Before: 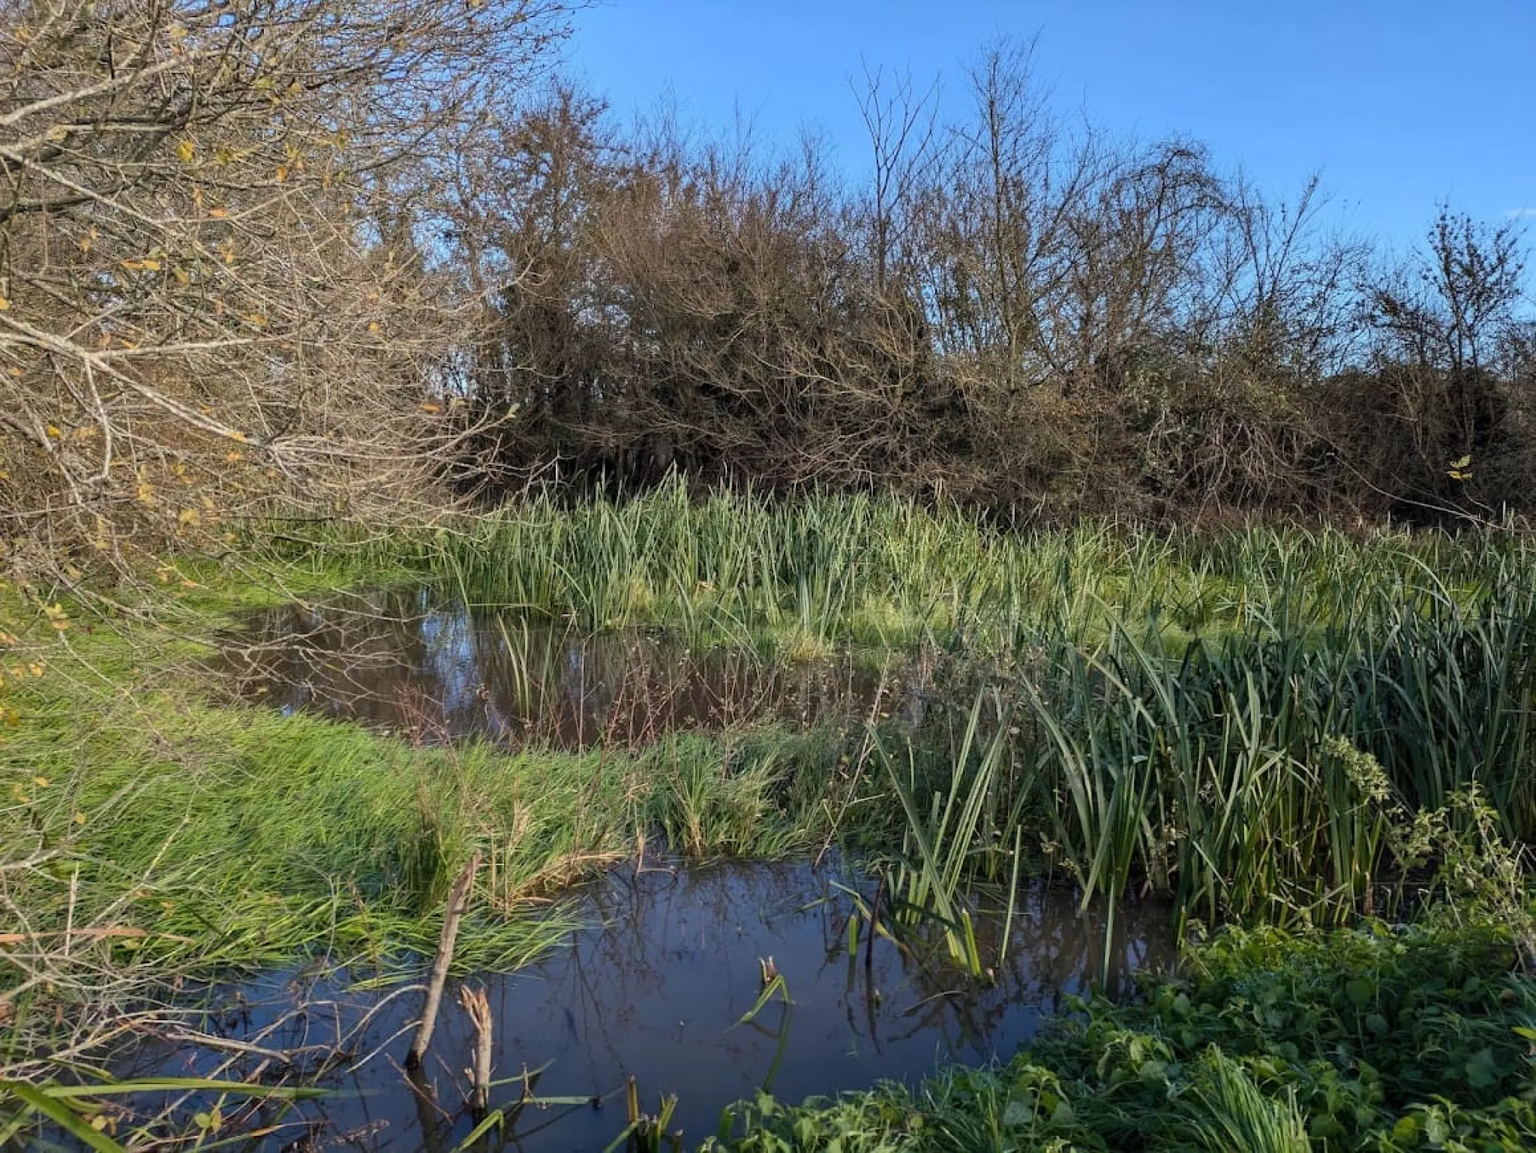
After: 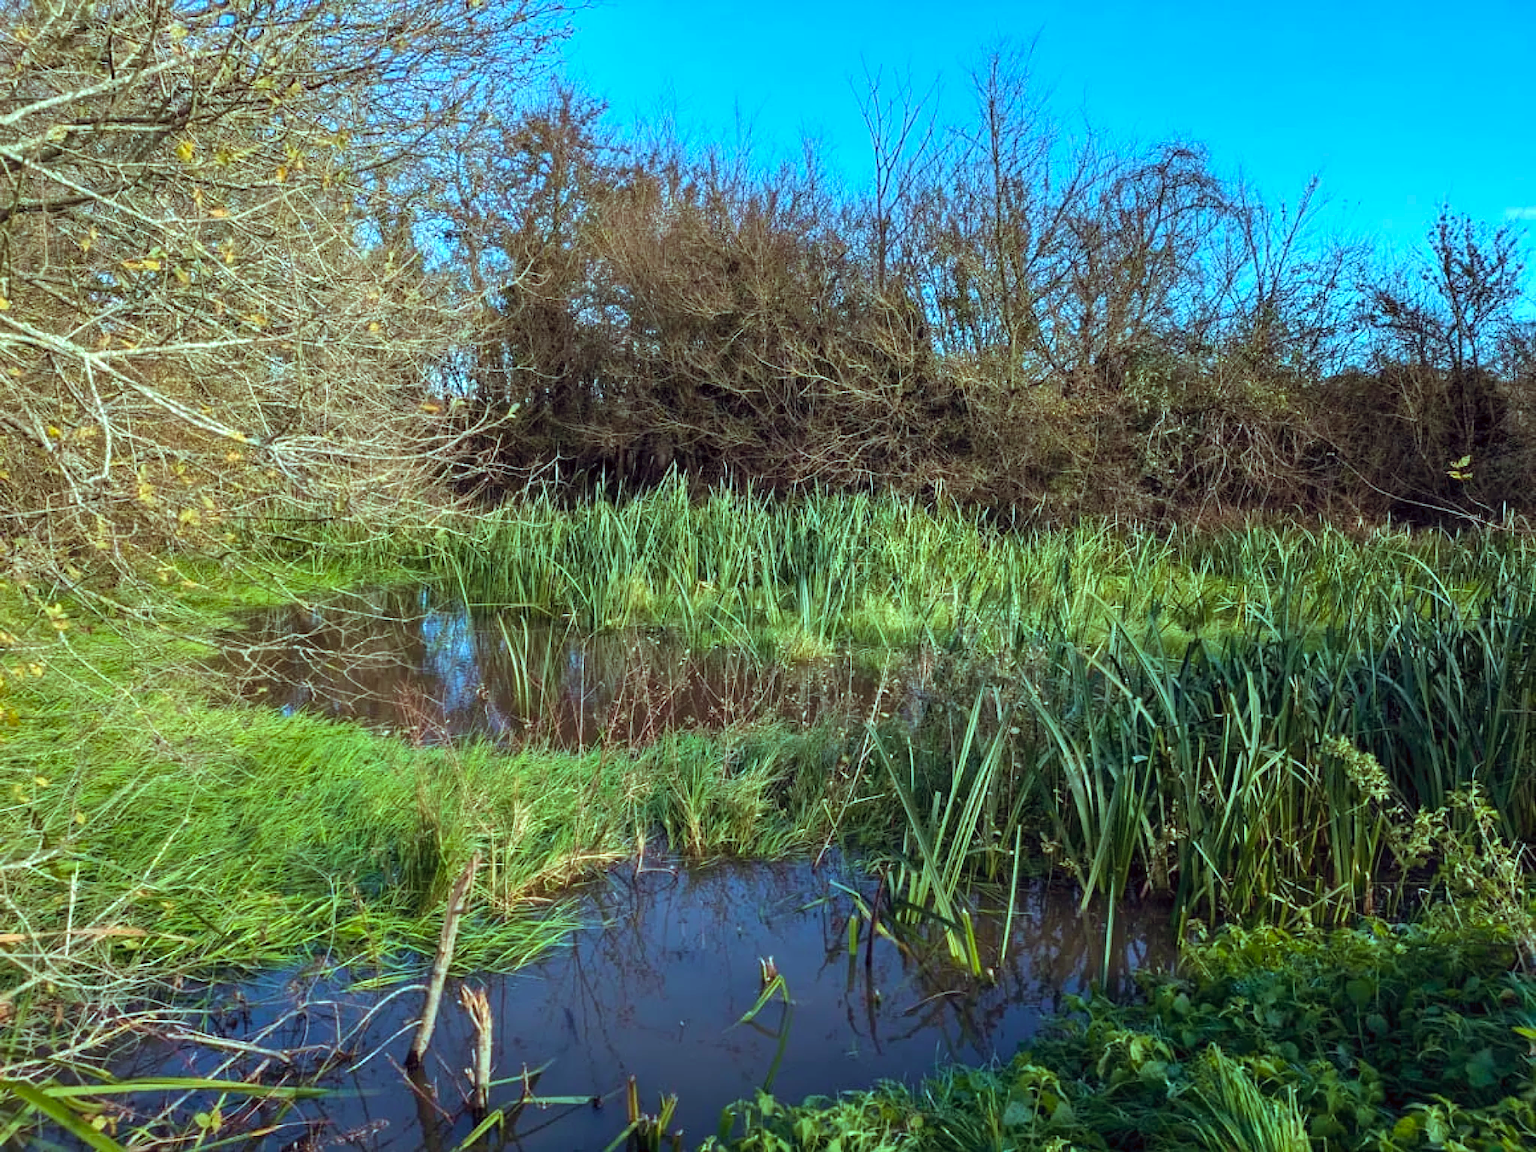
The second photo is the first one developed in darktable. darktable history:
color balance rgb: highlights gain › luminance 15.391%, highlights gain › chroma 3.889%, highlights gain › hue 207.23°, global offset › chroma 0.053%, global offset › hue 253.27°, perceptual saturation grading › global saturation 19.551%, perceptual brilliance grading › global brilliance 9.76%
velvia: strength 27.25%
color correction: highlights a* -4.96, highlights b* -3.31, shadows a* 3.75, shadows b* 4.33
